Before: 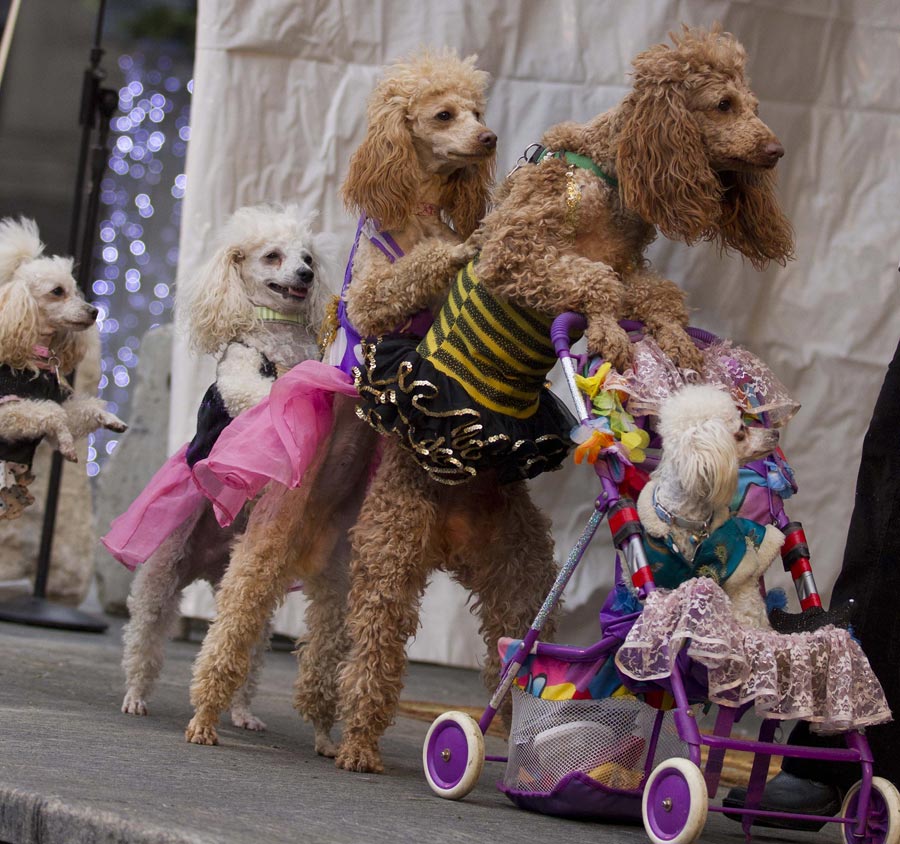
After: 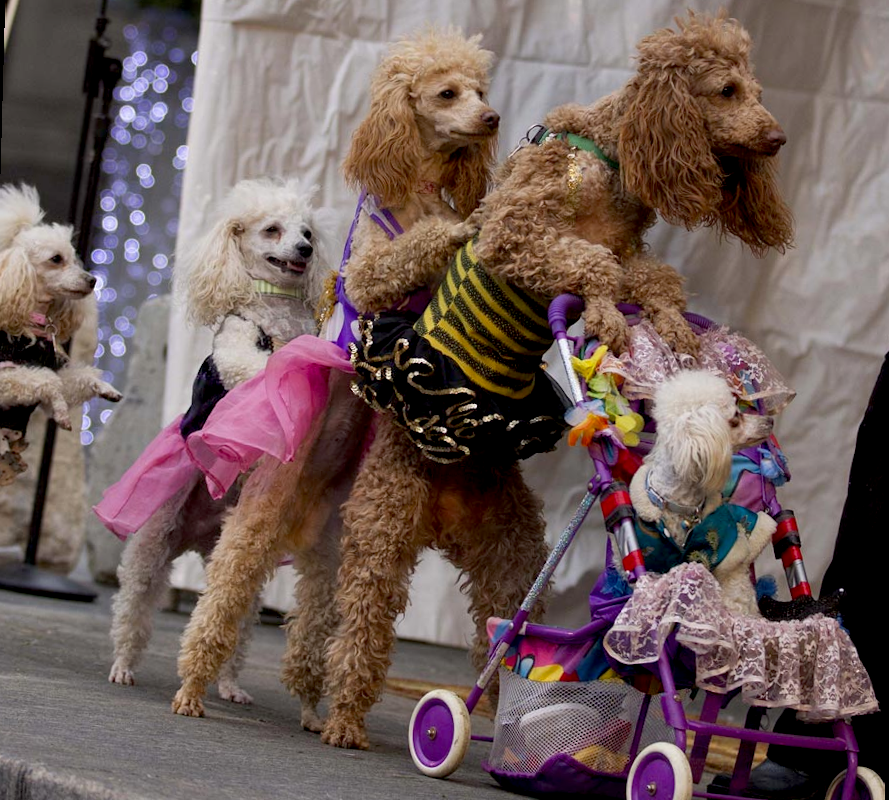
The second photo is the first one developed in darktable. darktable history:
exposure: black level correction 0.01, exposure 0.014 EV, compensate highlight preservation false
rotate and perspective: rotation 1.57°, crop left 0.018, crop right 0.982, crop top 0.039, crop bottom 0.961
